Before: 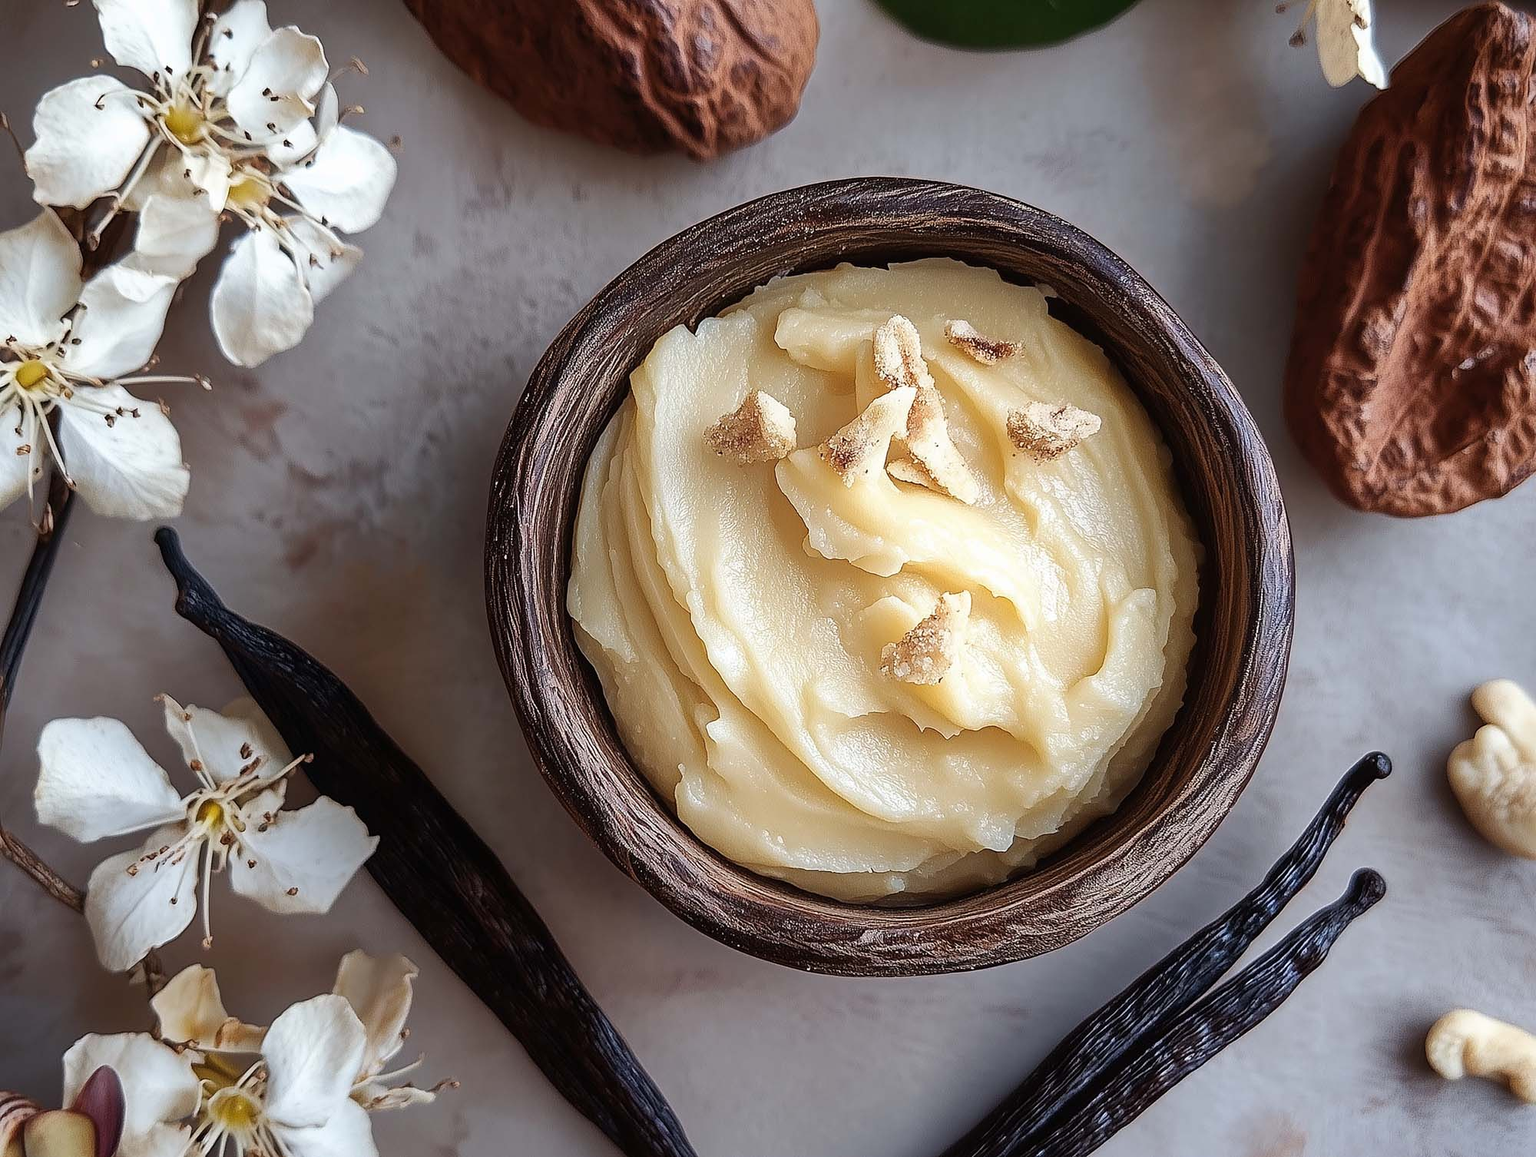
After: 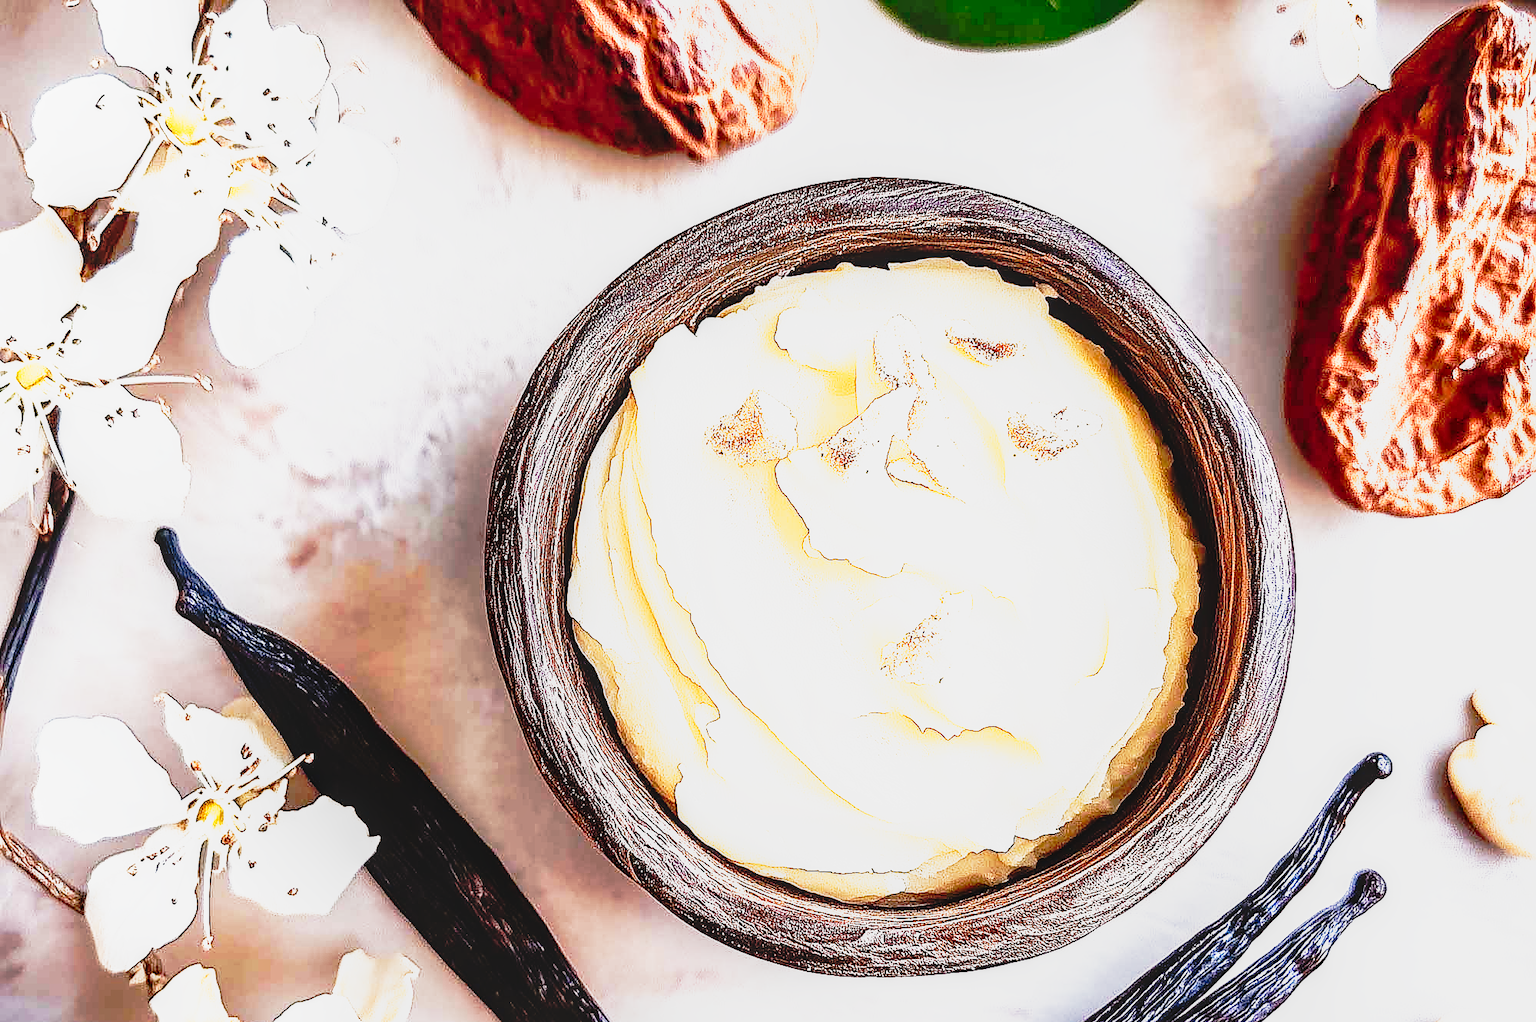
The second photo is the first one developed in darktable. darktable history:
base curve: curves: ch0 [(0, 0) (0.007, 0.004) (0.027, 0.03) (0.046, 0.07) (0.207, 0.54) (0.442, 0.872) (0.673, 0.972) (1, 1)], preserve colors none
contrast brightness saturation: contrast -0.071, brightness -0.037, saturation -0.108
crop and rotate: top 0%, bottom 11.57%
exposure: black level correction 0, exposure 1.183 EV, compensate highlight preservation false
tone curve: curves: ch0 [(0, 0.015) (0.091, 0.055) (0.184, 0.159) (0.304, 0.382) (0.492, 0.579) (0.628, 0.755) (0.832, 0.932) (0.984, 0.963)]; ch1 [(0, 0) (0.34, 0.235) (0.493, 0.5) (0.554, 0.56) (0.764, 0.815) (1, 1)]; ch2 [(0, 0) (0.44, 0.458) (0.476, 0.477) (0.542, 0.586) (0.674, 0.724) (1, 1)], preserve colors none
sharpen: on, module defaults
local contrast: on, module defaults
